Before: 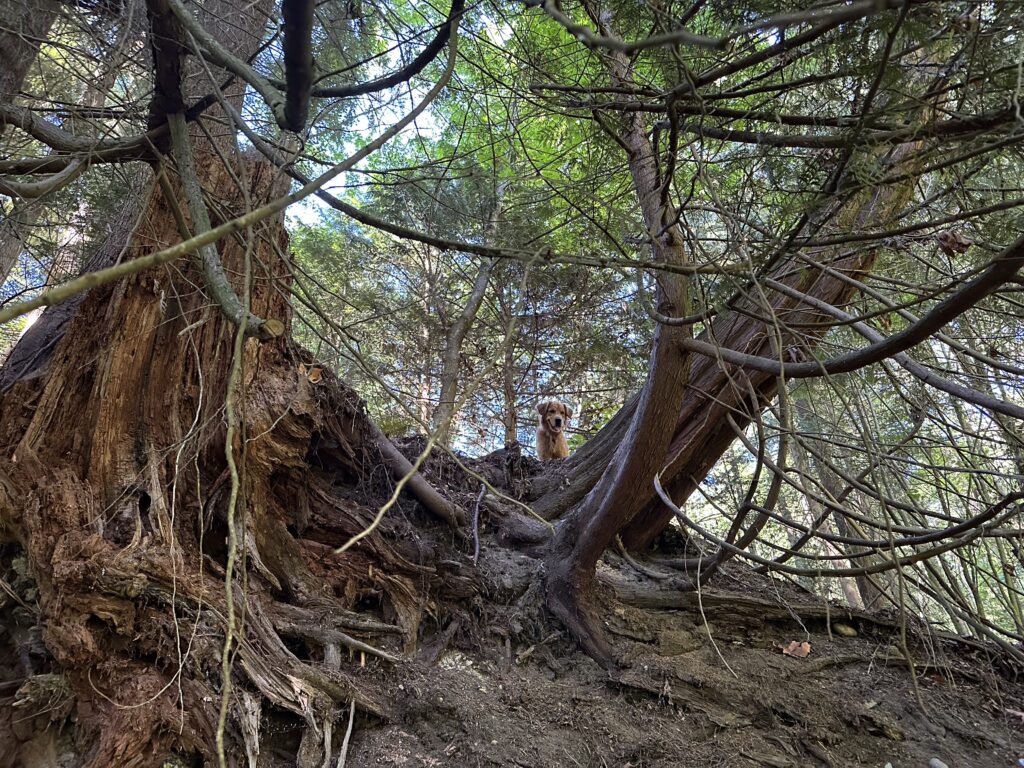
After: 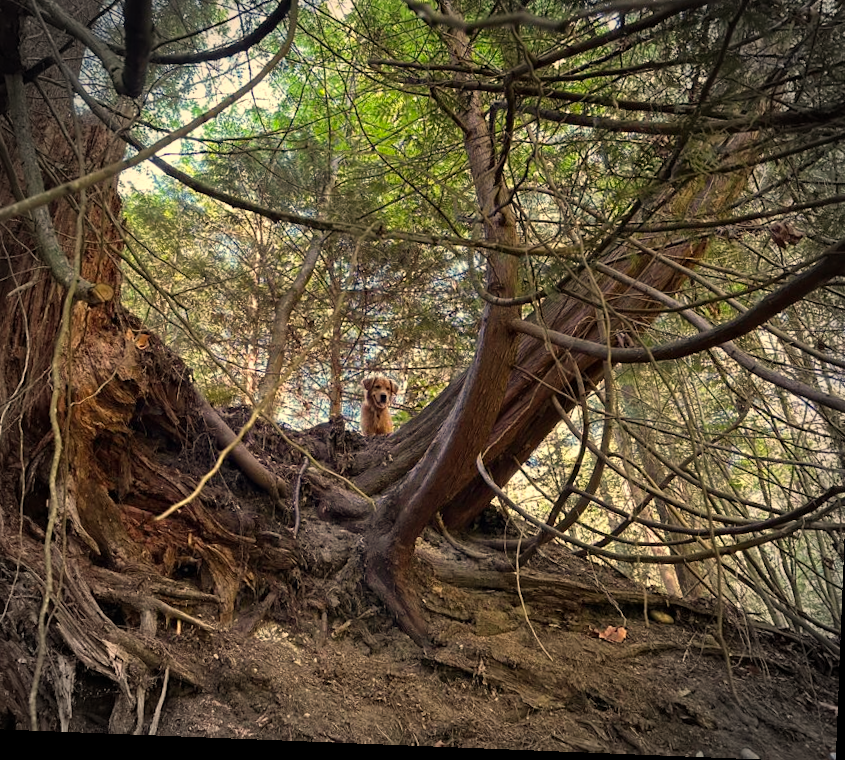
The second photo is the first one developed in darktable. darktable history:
rotate and perspective: rotation 2.27°, automatic cropping off
white balance: red 1.123, blue 0.83
vignetting: fall-off radius 31.48%, brightness -0.472
crop and rotate: left 17.959%, top 5.771%, right 1.742%
